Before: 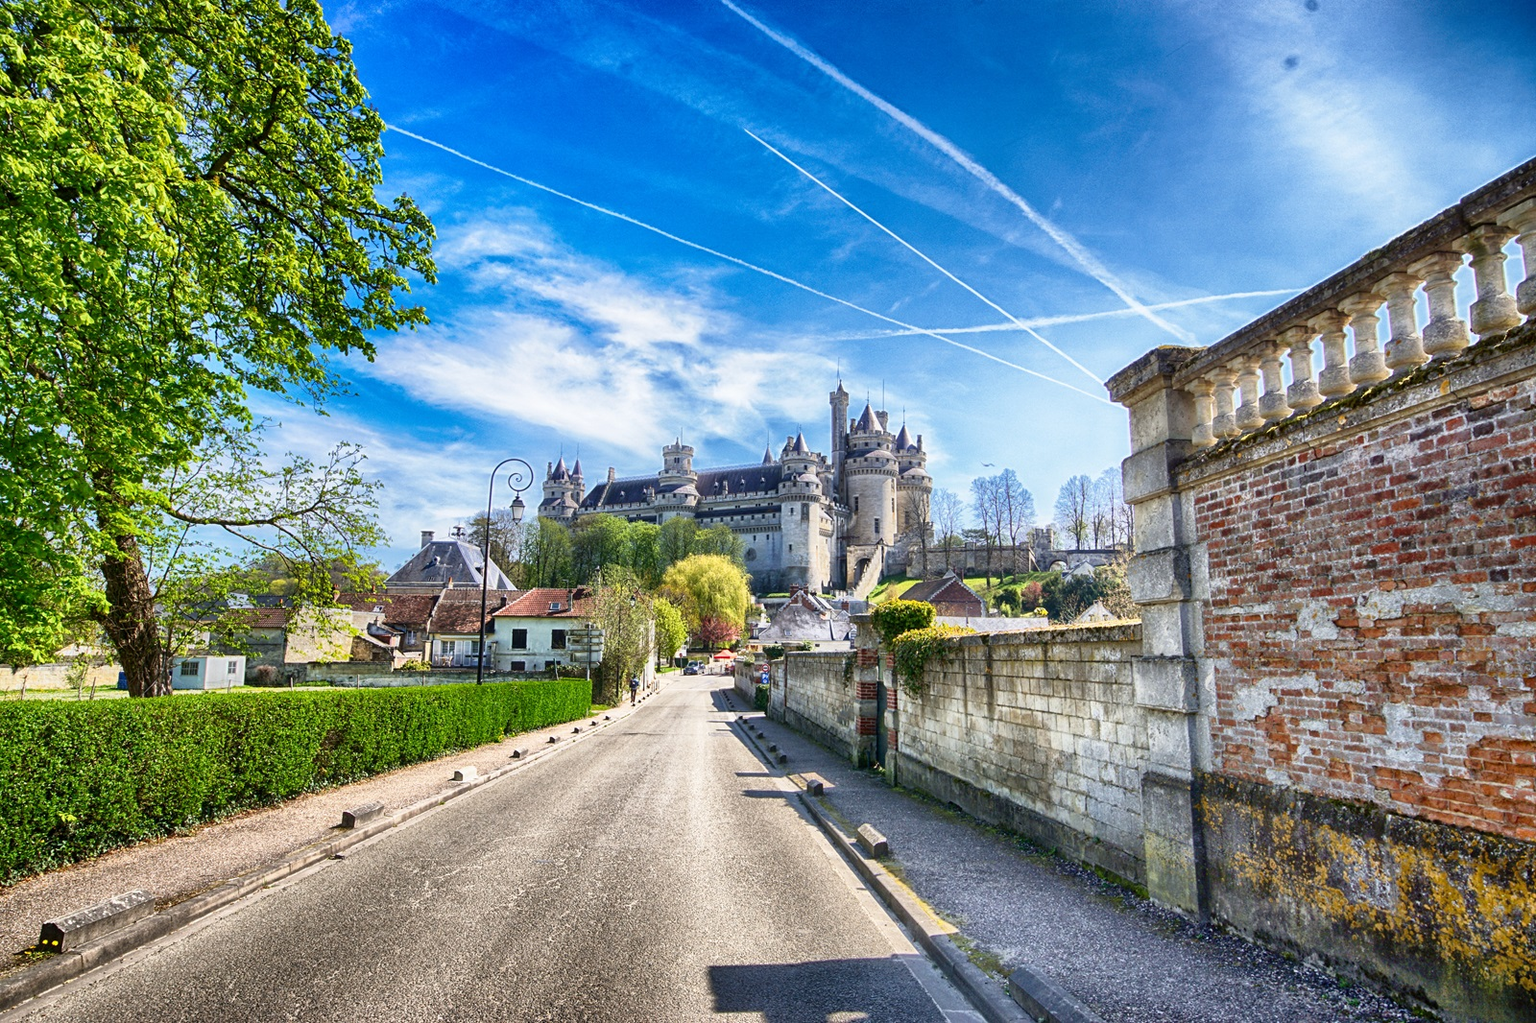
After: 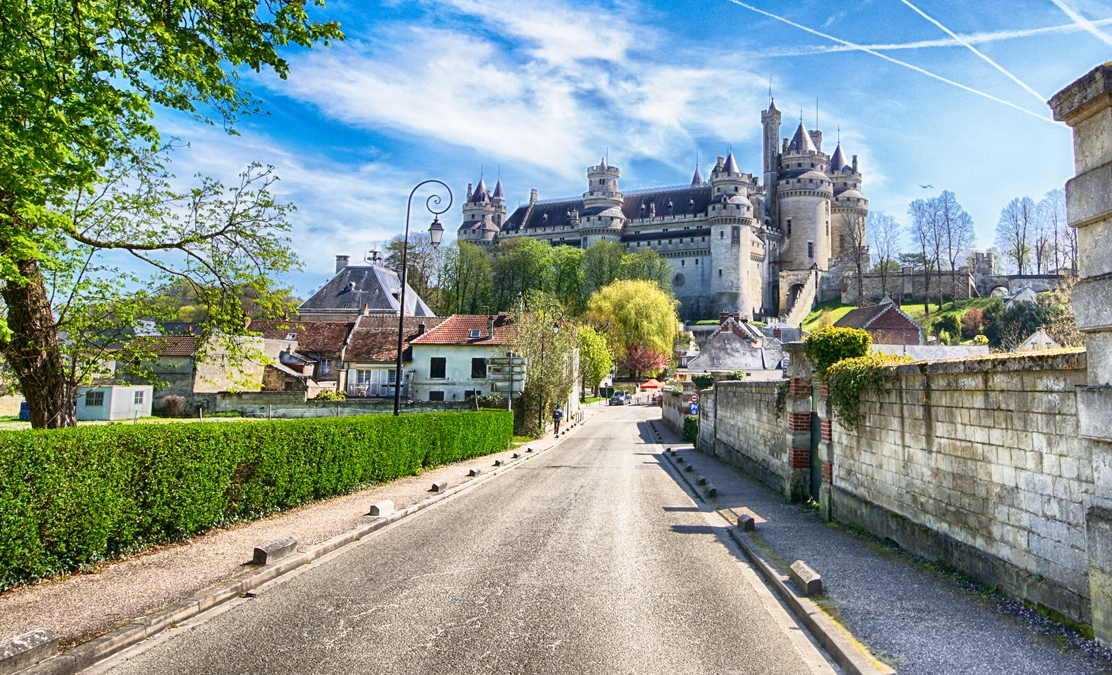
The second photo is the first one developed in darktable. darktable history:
crop: left 6.486%, top 28.023%, right 23.964%, bottom 8.6%
